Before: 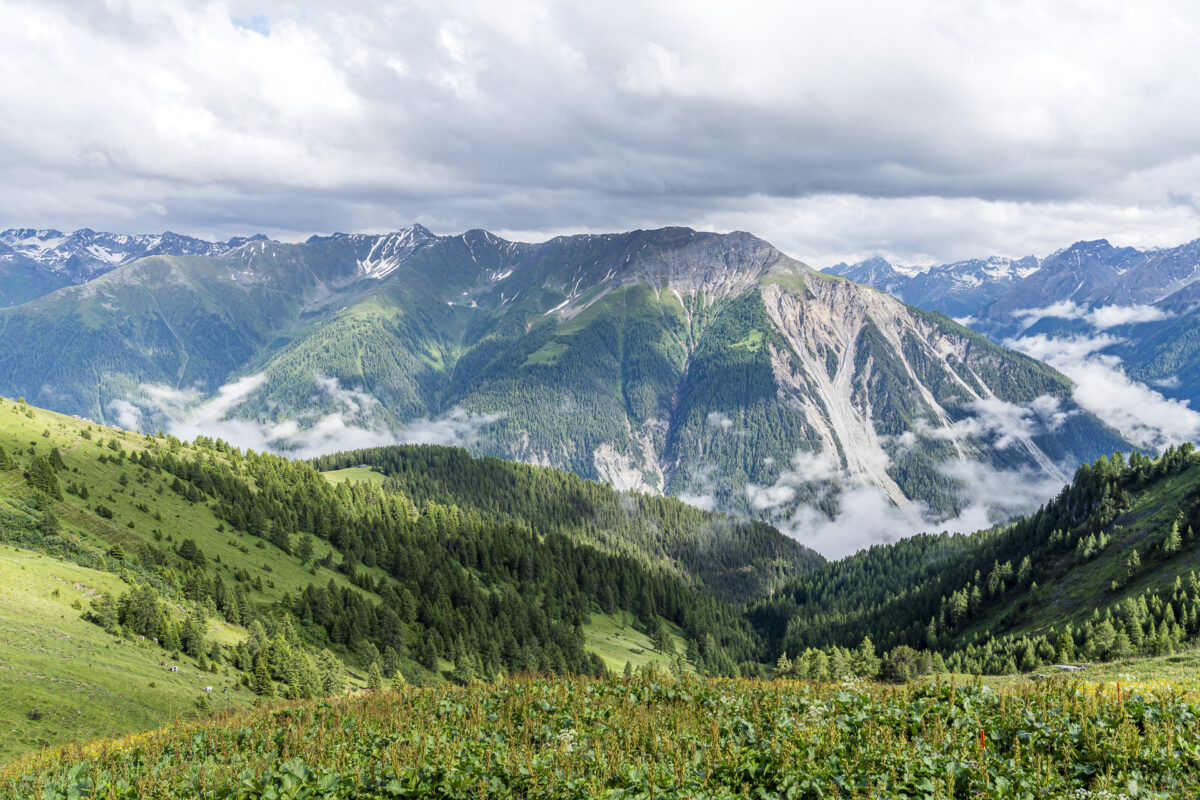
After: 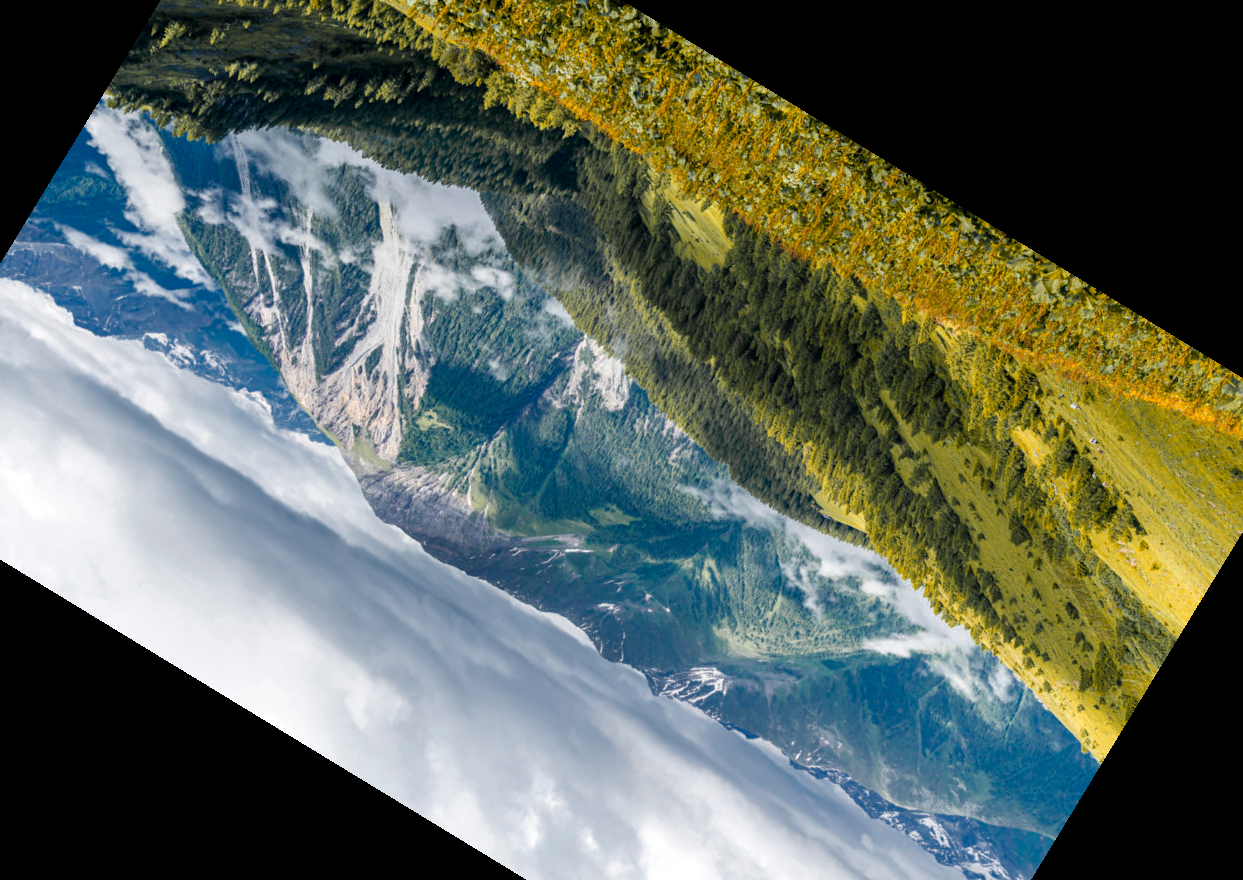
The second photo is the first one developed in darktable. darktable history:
crop and rotate: angle 148.68°, left 9.111%, top 15.603%, right 4.588%, bottom 17.041%
color zones: curves: ch0 [(0, 0.499) (0.143, 0.5) (0.286, 0.5) (0.429, 0.476) (0.571, 0.284) (0.714, 0.243) (0.857, 0.449) (1, 0.499)]; ch1 [(0, 0.532) (0.143, 0.645) (0.286, 0.696) (0.429, 0.211) (0.571, 0.504) (0.714, 0.493) (0.857, 0.495) (1, 0.532)]; ch2 [(0, 0.5) (0.143, 0.5) (0.286, 0.427) (0.429, 0.324) (0.571, 0.5) (0.714, 0.5) (0.857, 0.5) (1, 0.5)]
tone equalizer: on, module defaults
